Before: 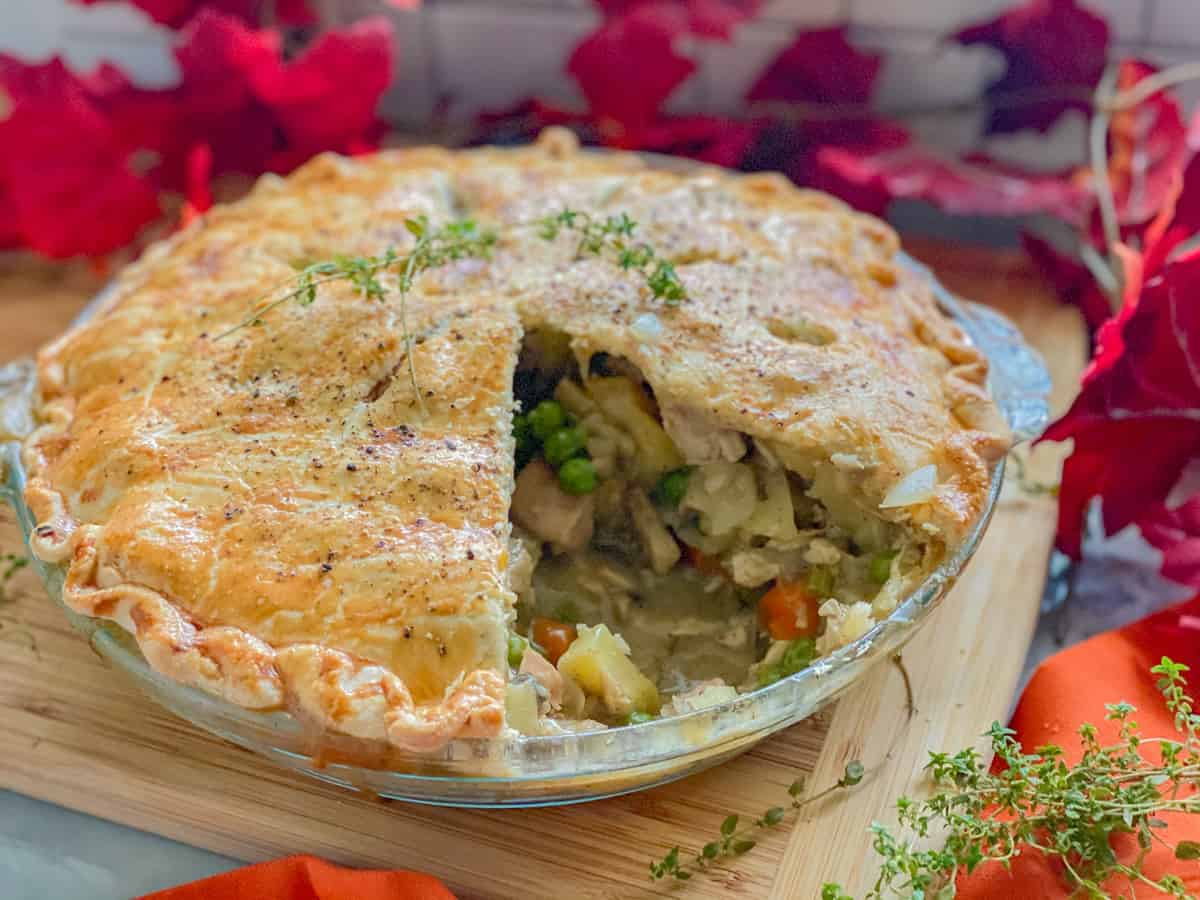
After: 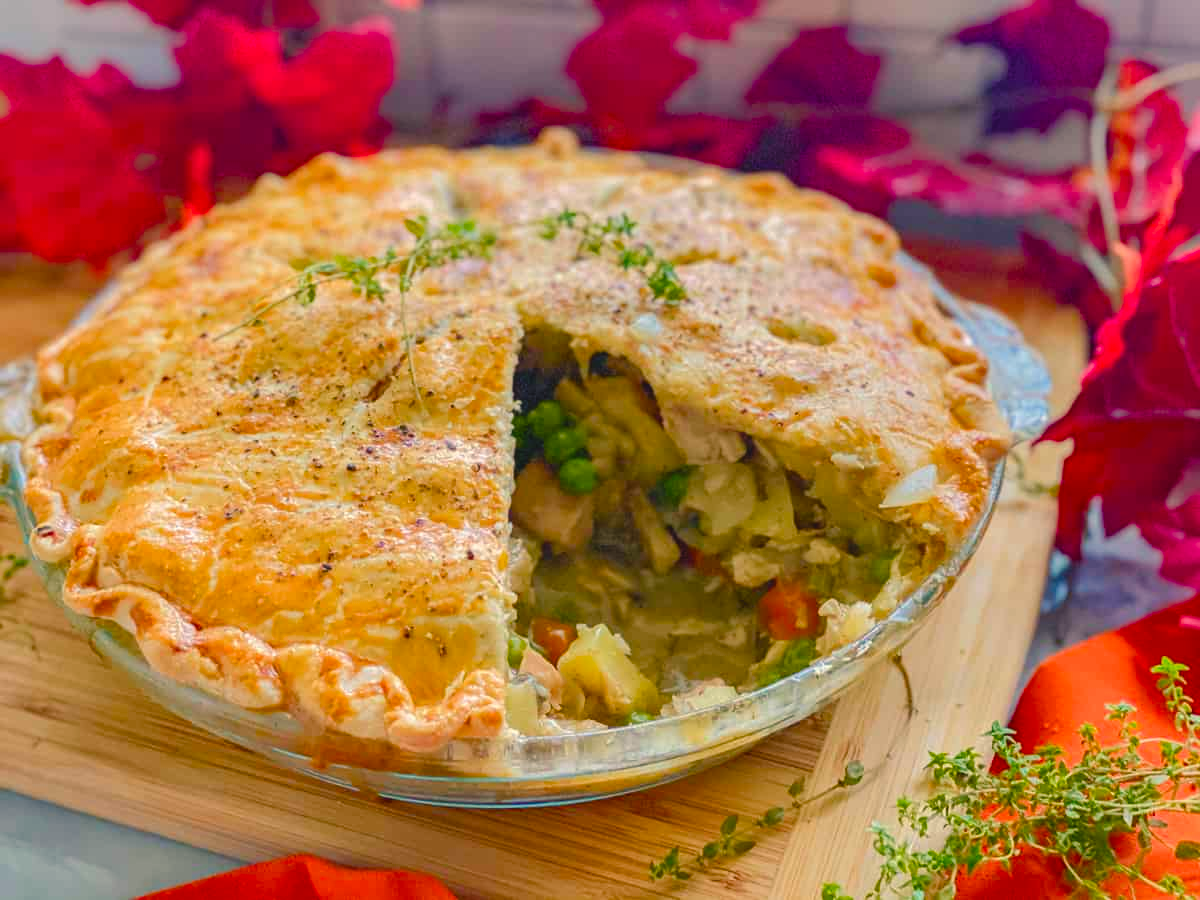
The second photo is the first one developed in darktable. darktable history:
base curve: curves: ch0 [(0, 0) (0.283, 0.295) (1, 1)], preserve colors none
color balance rgb: shadows lift › chroma 2%, shadows lift › hue 247.2°, power › chroma 0.3%, power › hue 25.2°, highlights gain › chroma 3%, highlights gain › hue 60°, global offset › luminance 0.75%, perceptual saturation grading › global saturation 20%, perceptual saturation grading › highlights -20%, perceptual saturation grading › shadows 30%, global vibrance 20%
contrast brightness saturation: saturation 0.13
